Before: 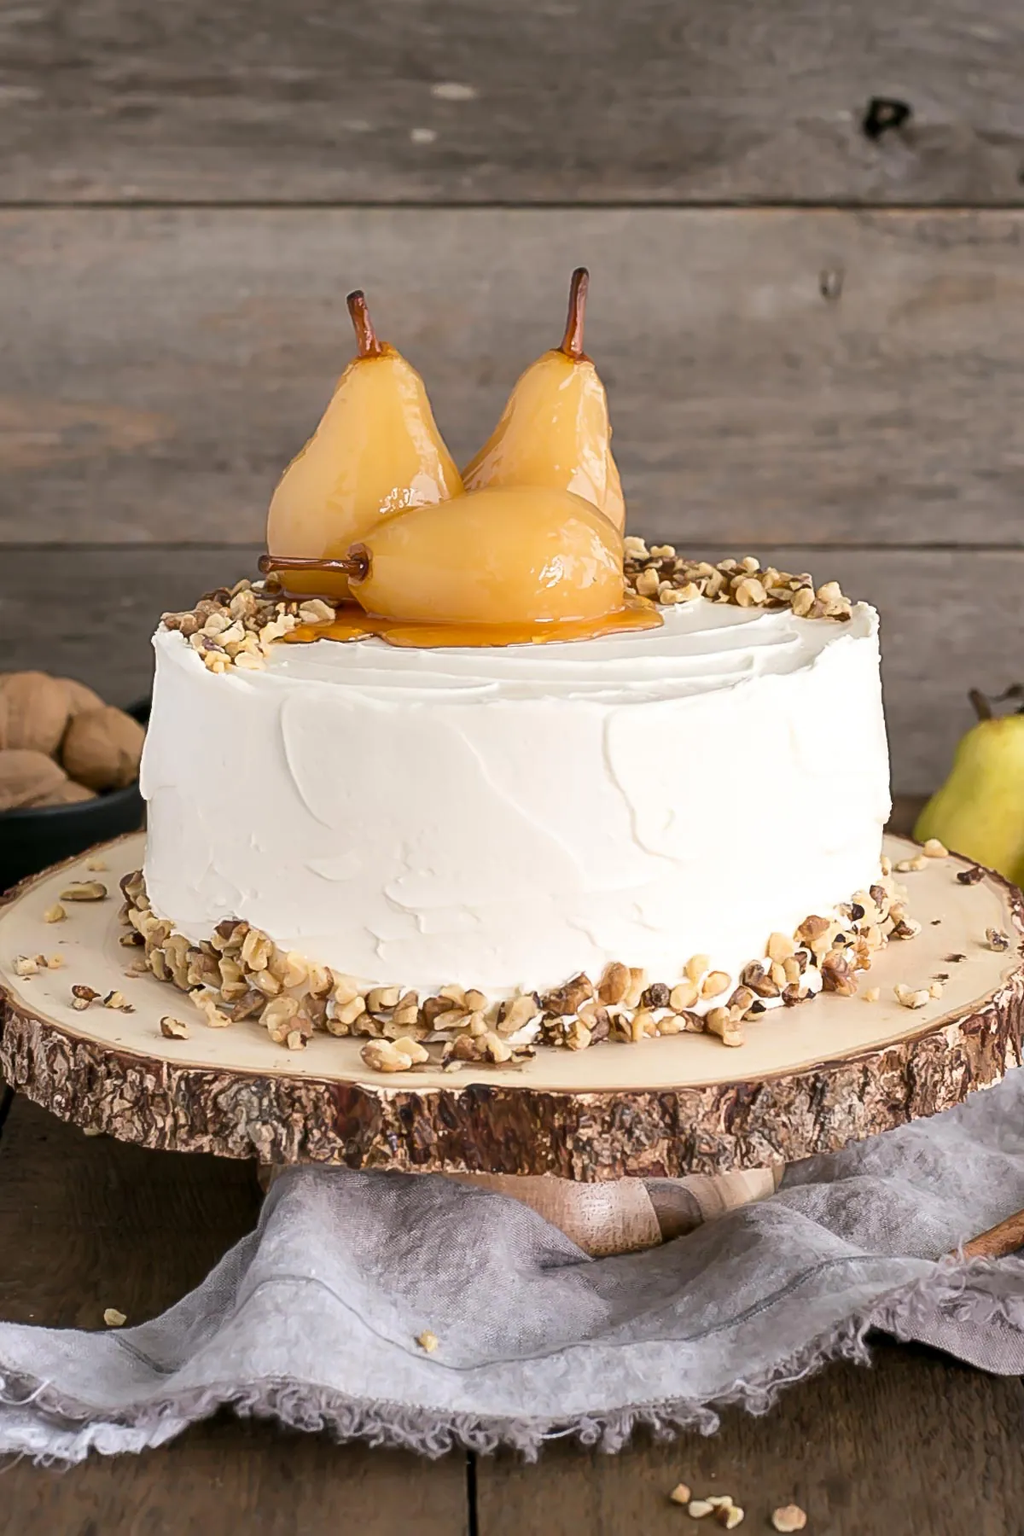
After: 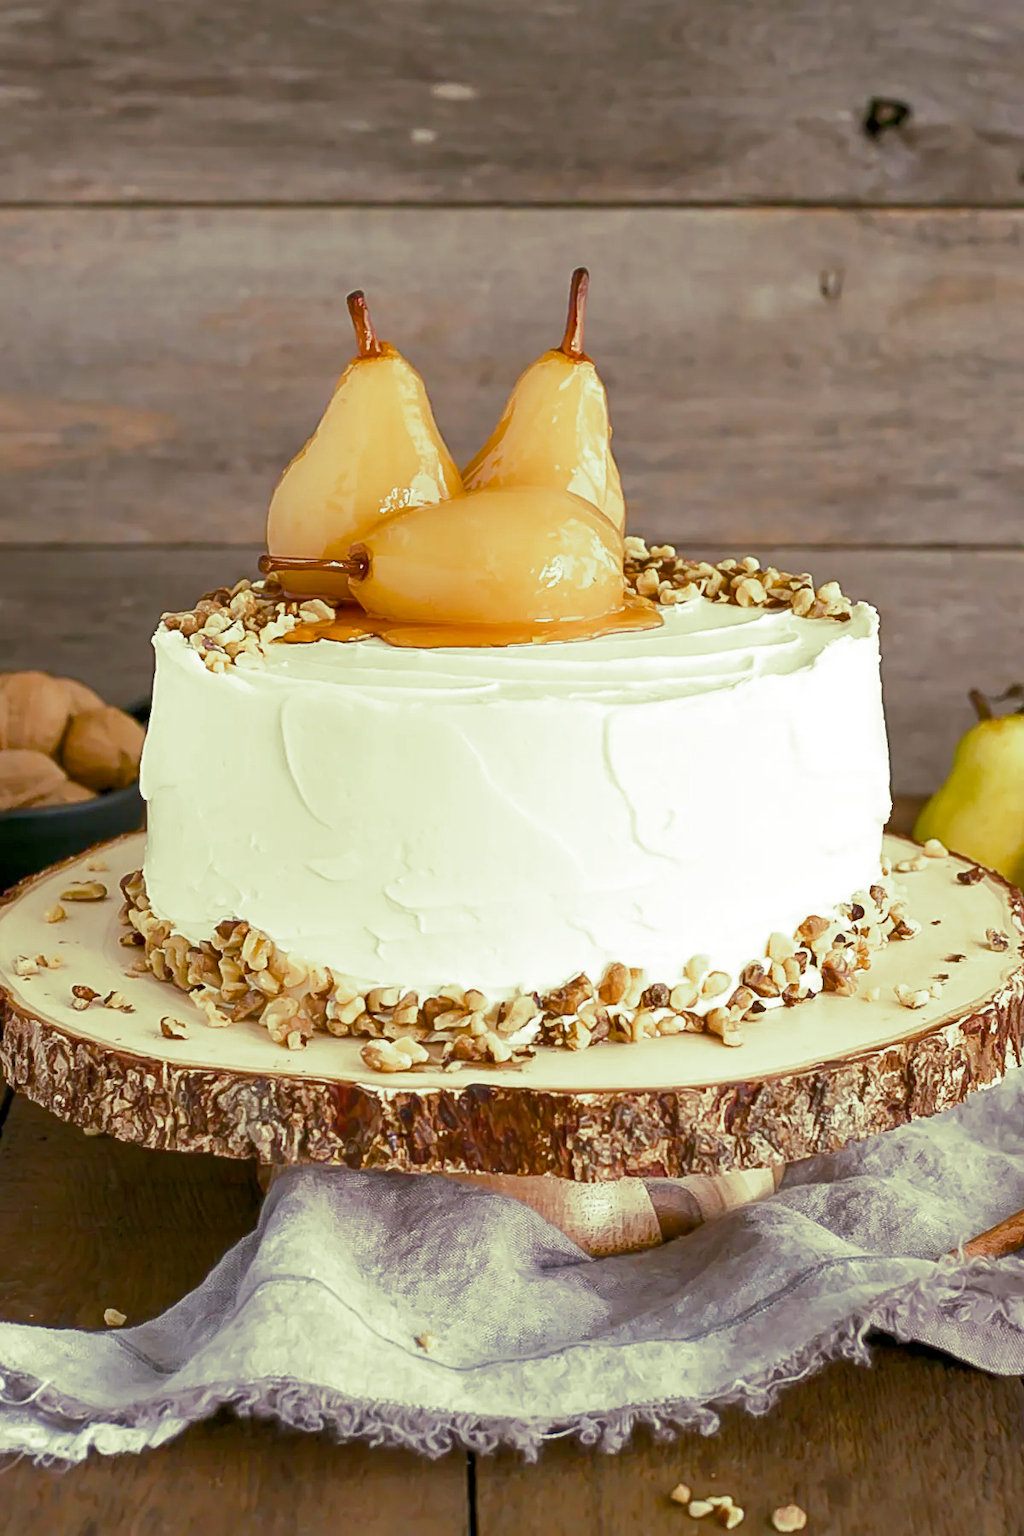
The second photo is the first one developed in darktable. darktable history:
color balance rgb: perceptual saturation grading › global saturation 35%, perceptual saturation grading › highlights -30%, perceptual saturation grading › shadows 35%, perceptual brilliance grading › global brilliance 3%, perceptual brilliance grading › highlights -3%, perceptual brilliance grading › shadows 3%
split-toning: shadows › hue 290.82°, shadows › saturation 0.34, highlights › saturation 0.38, balance 0, compress 50%
rgb curve: curves: ch0 [(0, 0) (0.093, 0.159) (0.241, 0.265) (0.414, 0.42) (1, 1)], compensate middle gray true, preserve colors basic power
